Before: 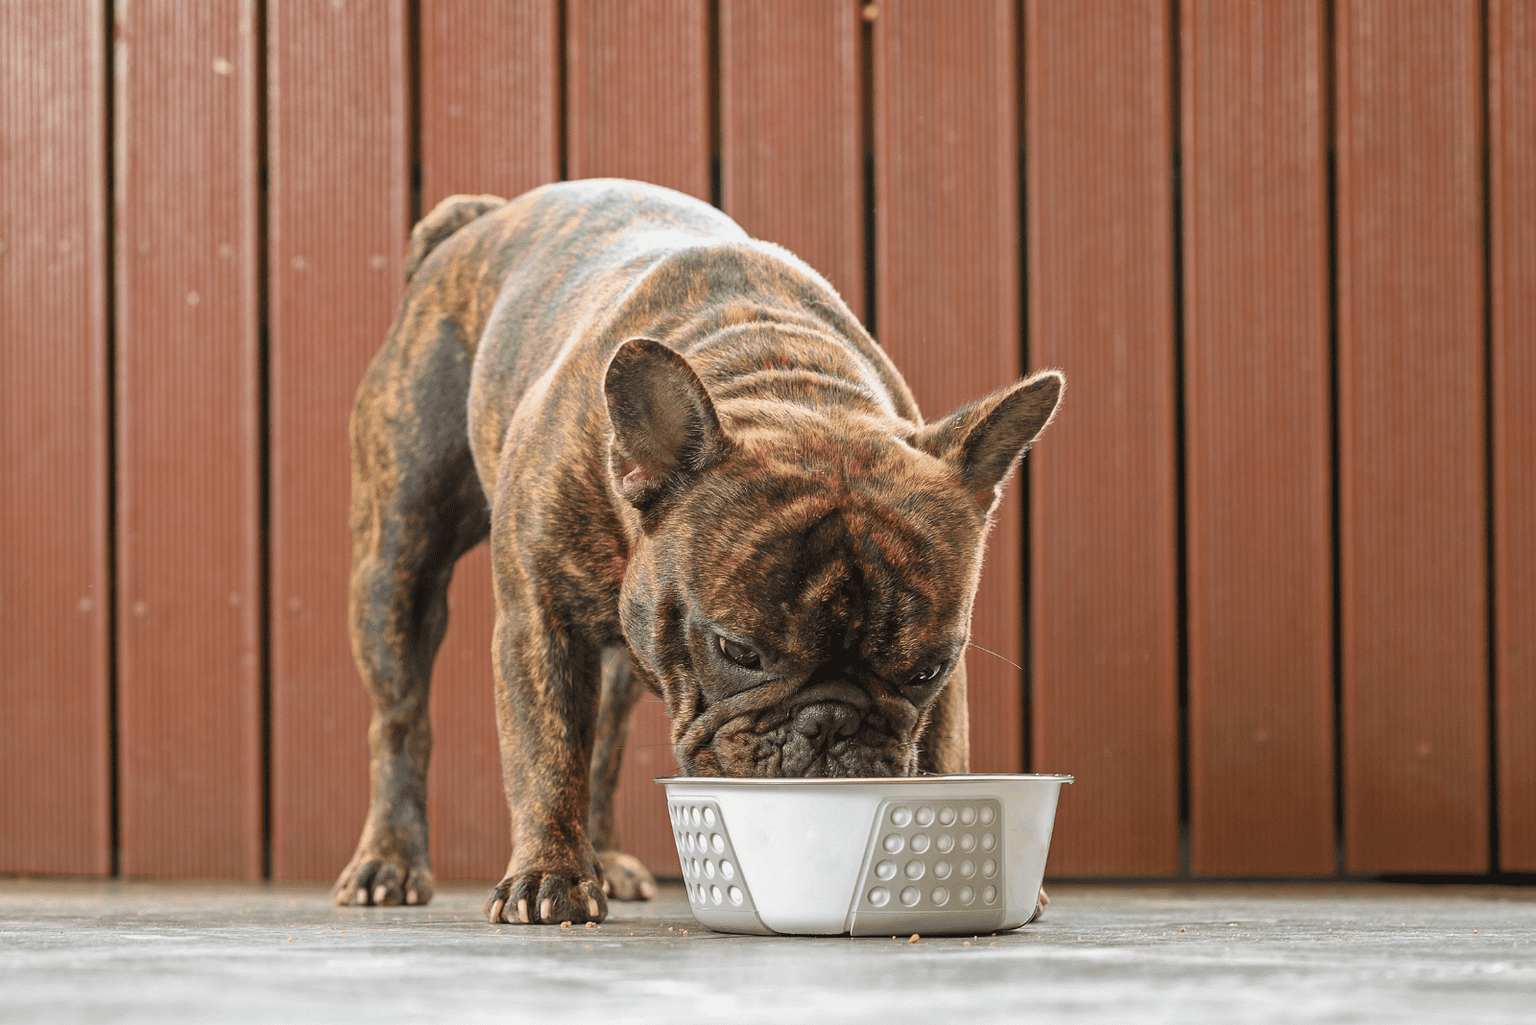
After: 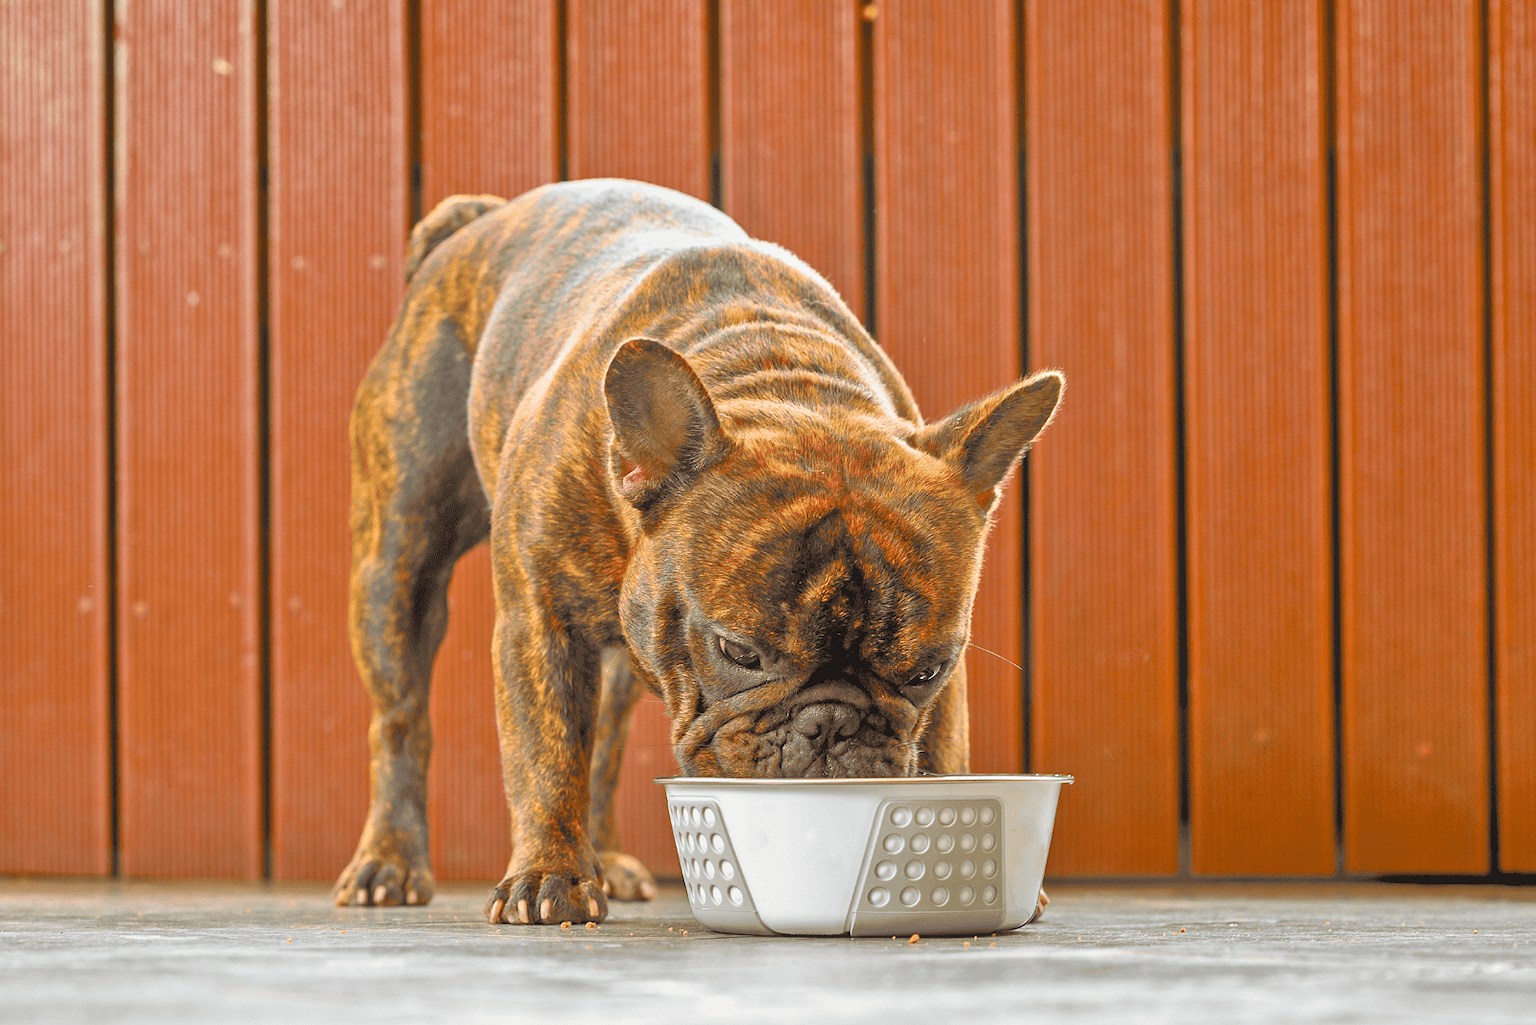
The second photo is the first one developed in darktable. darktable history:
tone equalizer: -7 EV 0.152 EV, -6 EV 0.579 EV, -5 EV 1.12 EV, -4 EV 1.34 EV, -3 EV 1.17 EV, -2 EV 0.6 EV, -1 EV 0.153 EV
color balance rgb: shadows lift › chroma 3.041%, shadows lift › hue 281.9°, linear chroma grading › global chroma 15.51%, perceptual saturation grading › global saturation 30.797%
